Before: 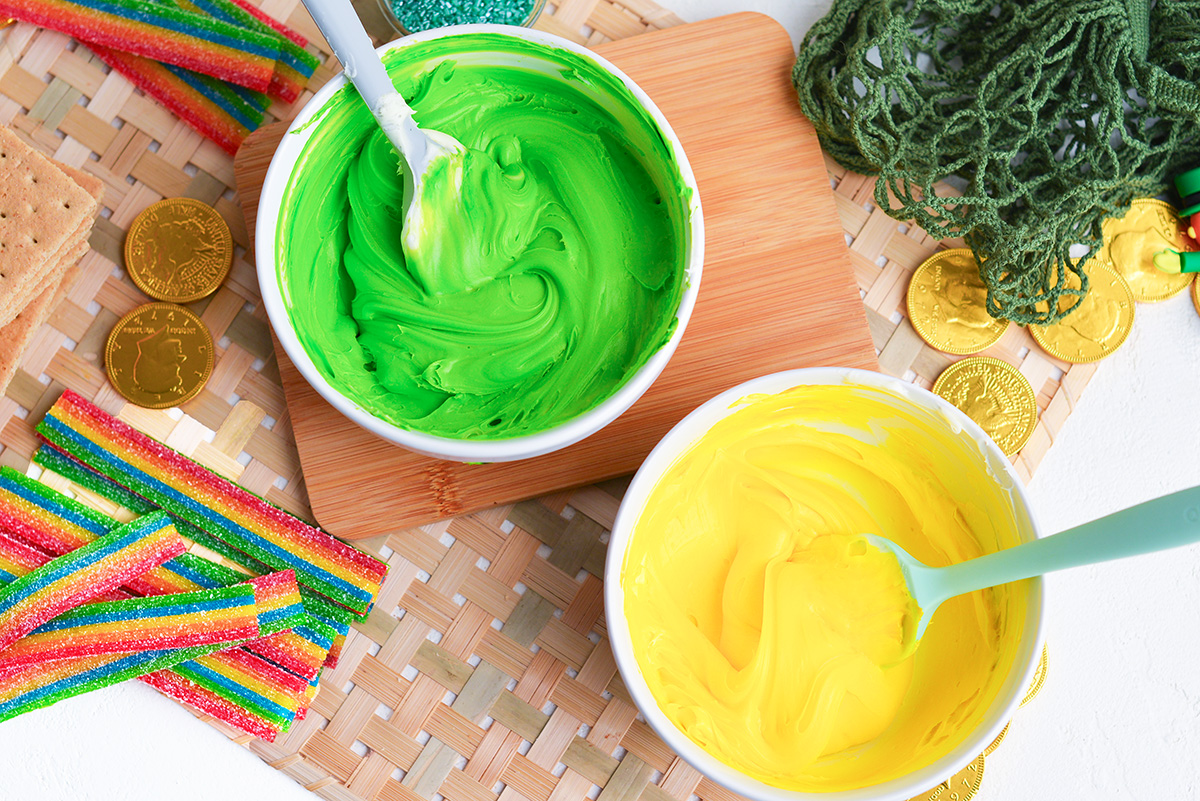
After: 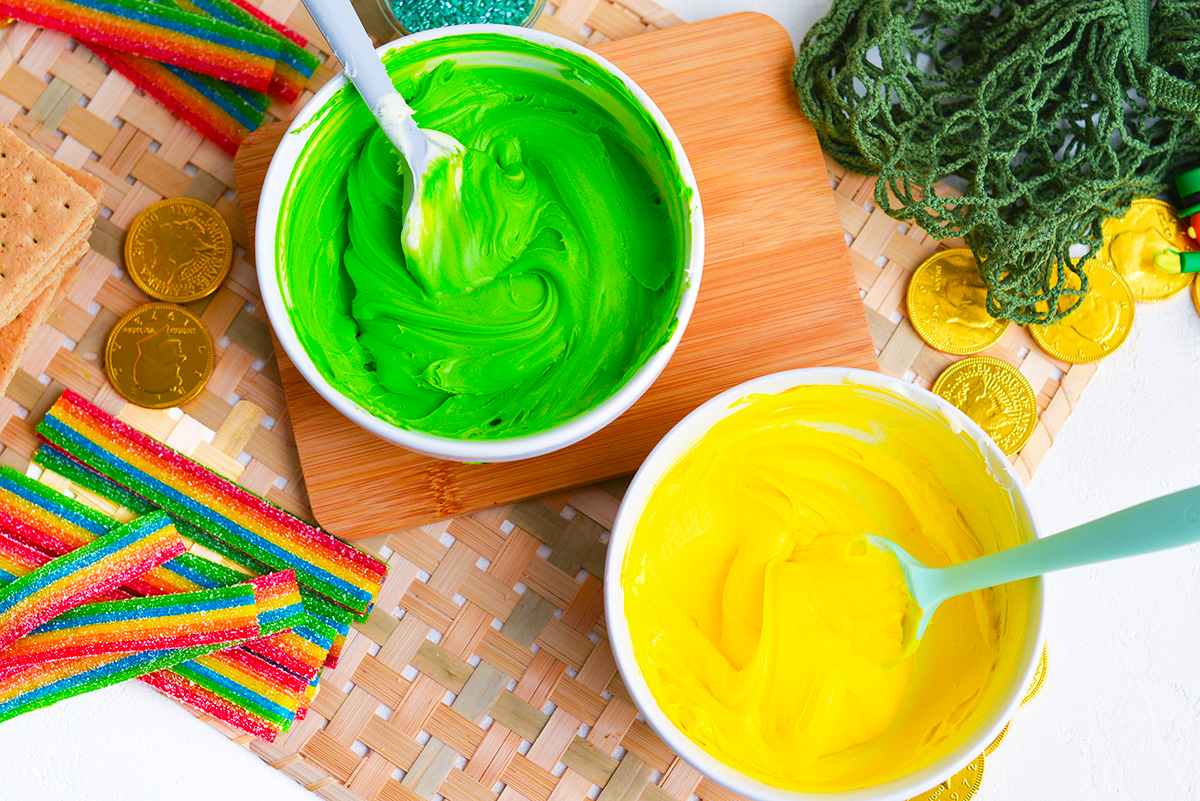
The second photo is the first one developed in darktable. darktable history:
exposure: compensate highlight preservation false
color balance rgb: perceptual saturation grading › global saturation 30.78%
